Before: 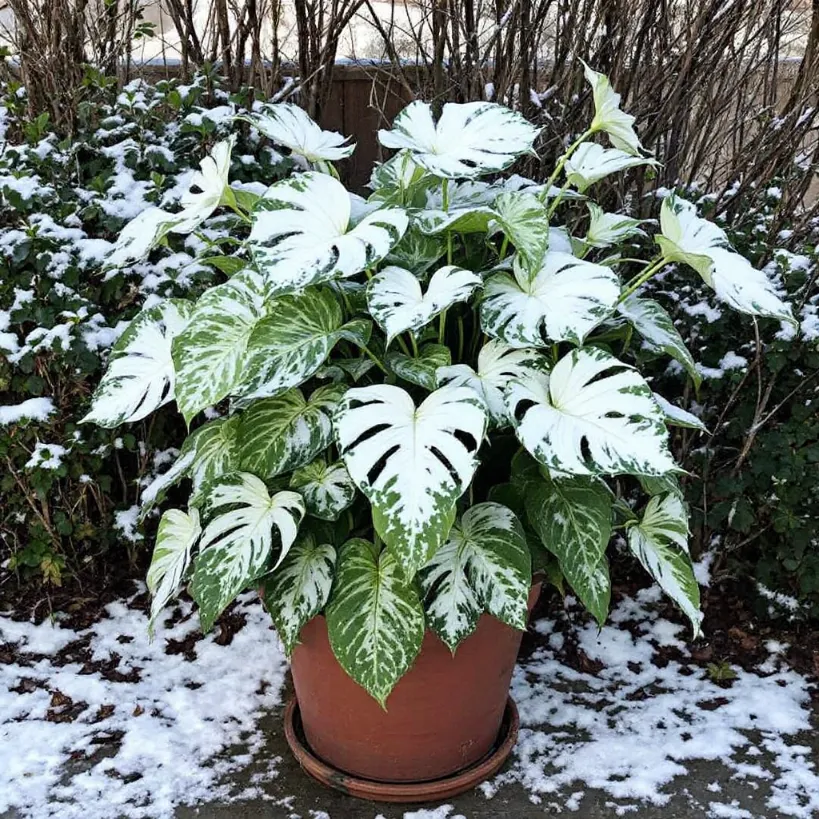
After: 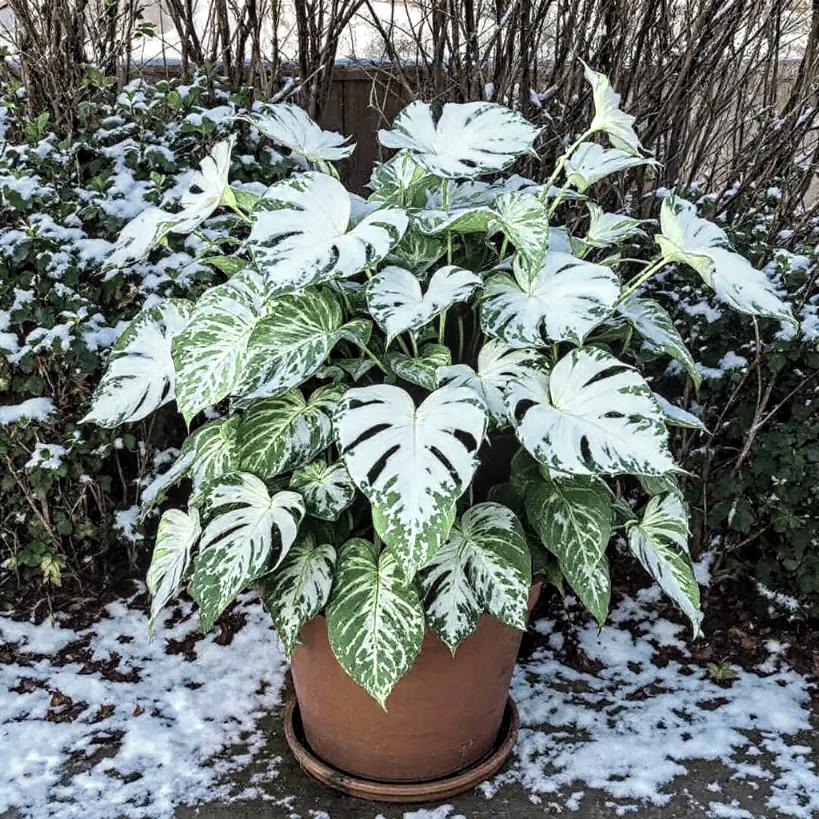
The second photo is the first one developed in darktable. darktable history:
local contrast: detail 130%
color balance rgb: linear chroma grading › global chroma 15%, perceptual saturation grading › global saturation 30%
color zones: curves: ch0 [(0.25, 0.667) (0.758, 0.368)]; ch1 [(0.215, 0.245) (0.761, 0.373)]; ch2 [(0.247, 0.554) (0.761, 0.436)]
